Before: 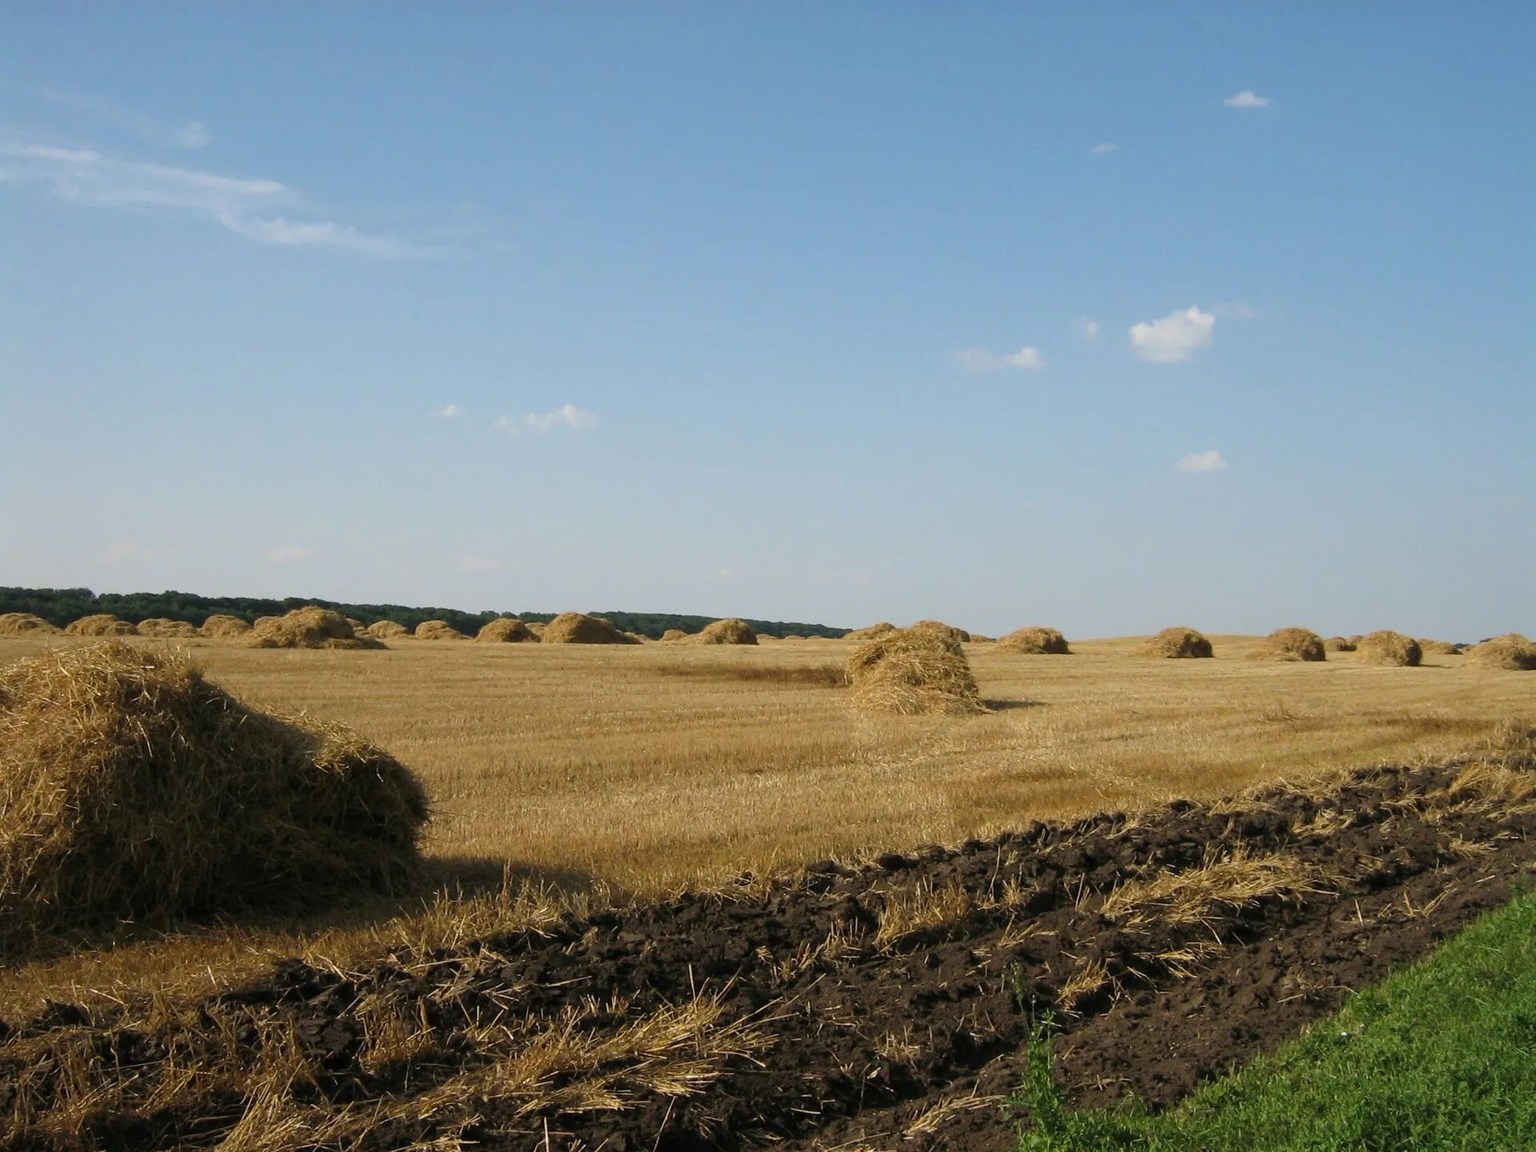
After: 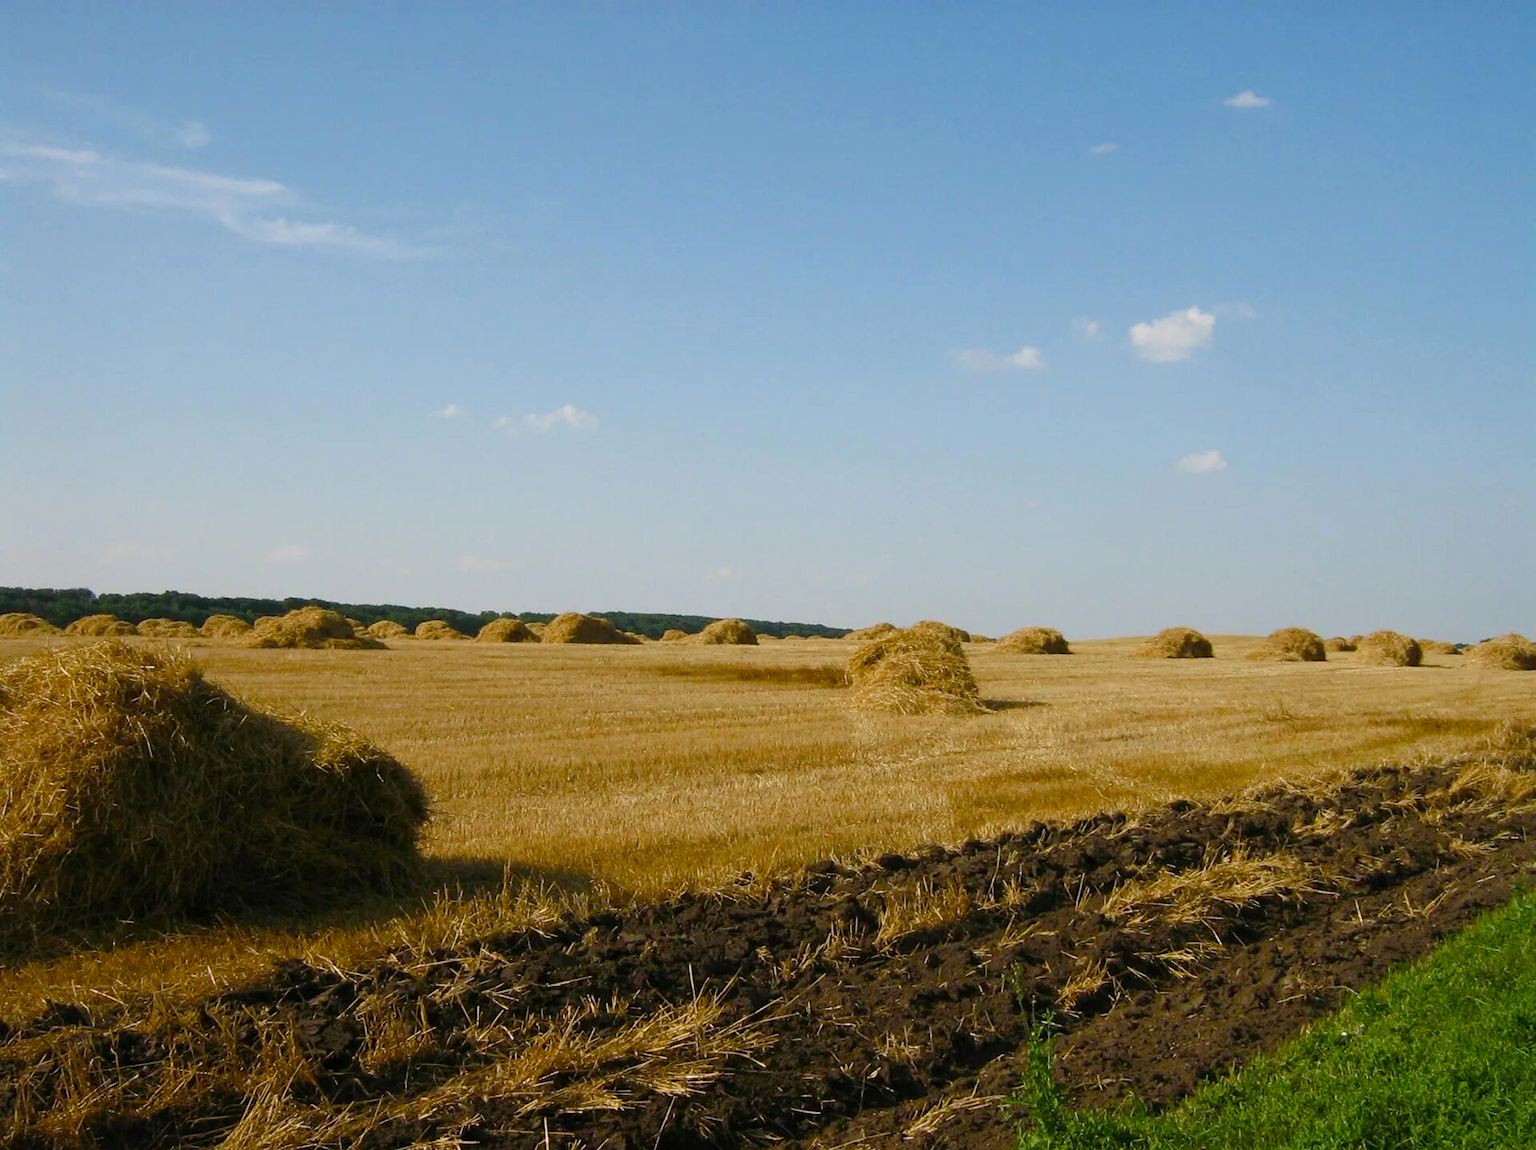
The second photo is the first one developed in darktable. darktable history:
crop: bottom 0.071%
color balance rgb: perceptual saturation grading › global saturation 20%, perceptual saturation grading › highlights -25%, perceptual saturation grading › shadows 50%
